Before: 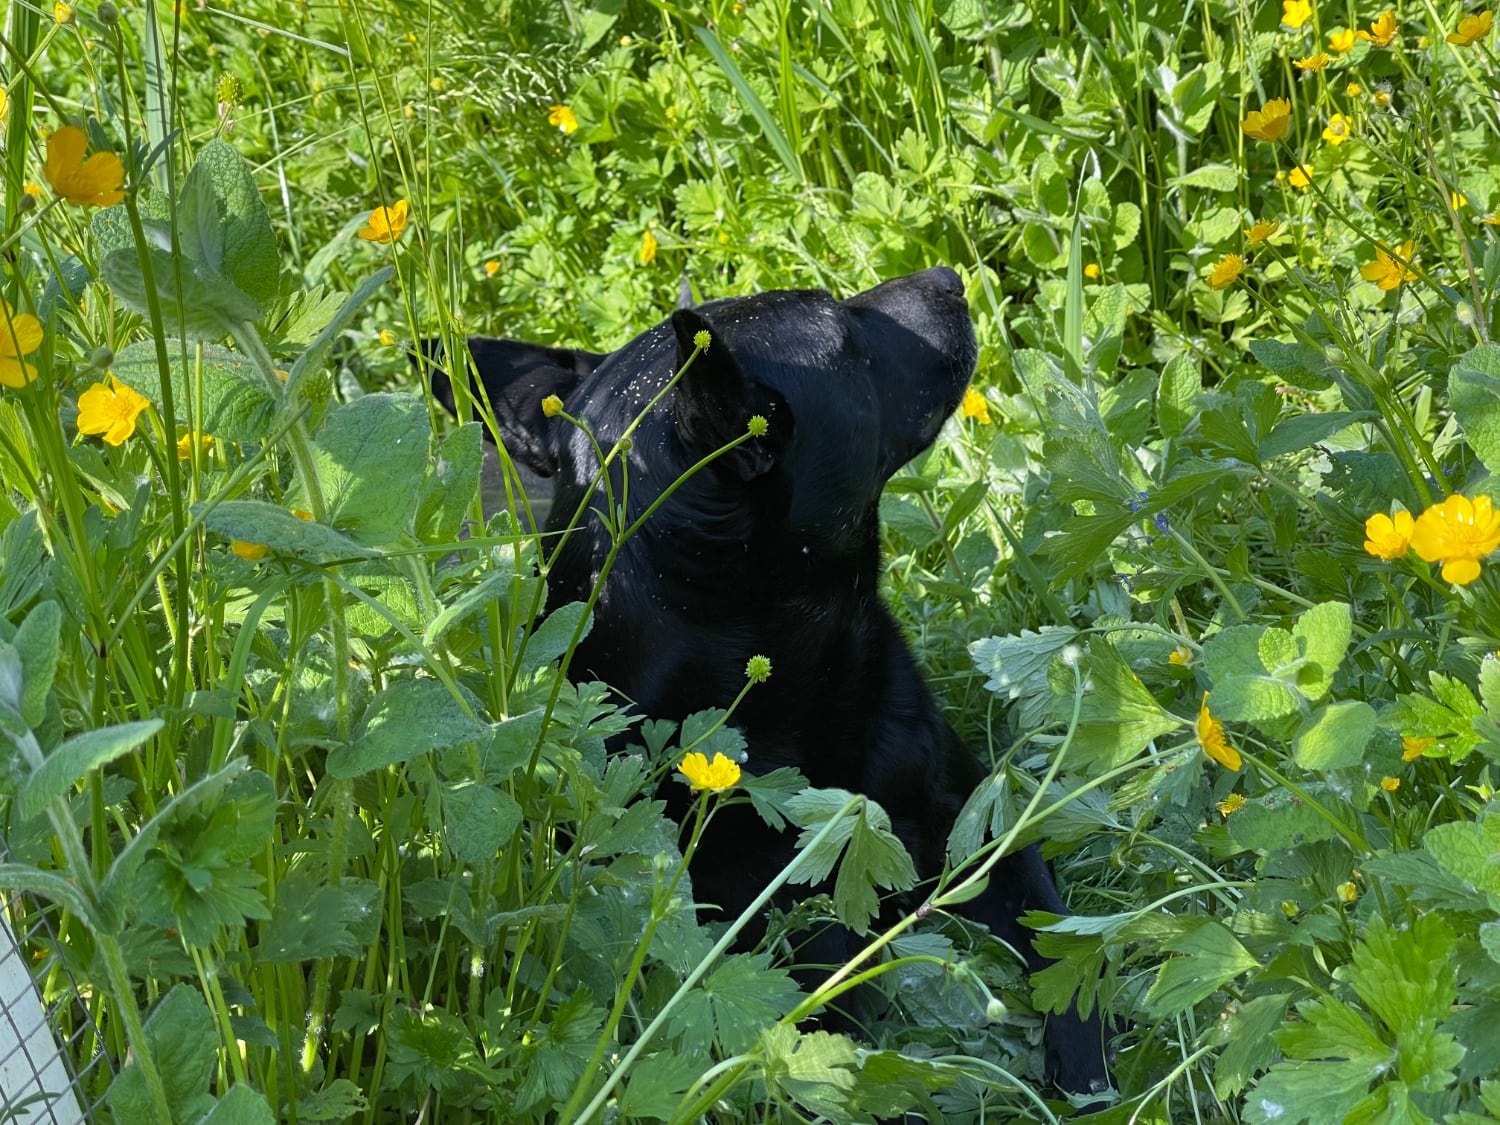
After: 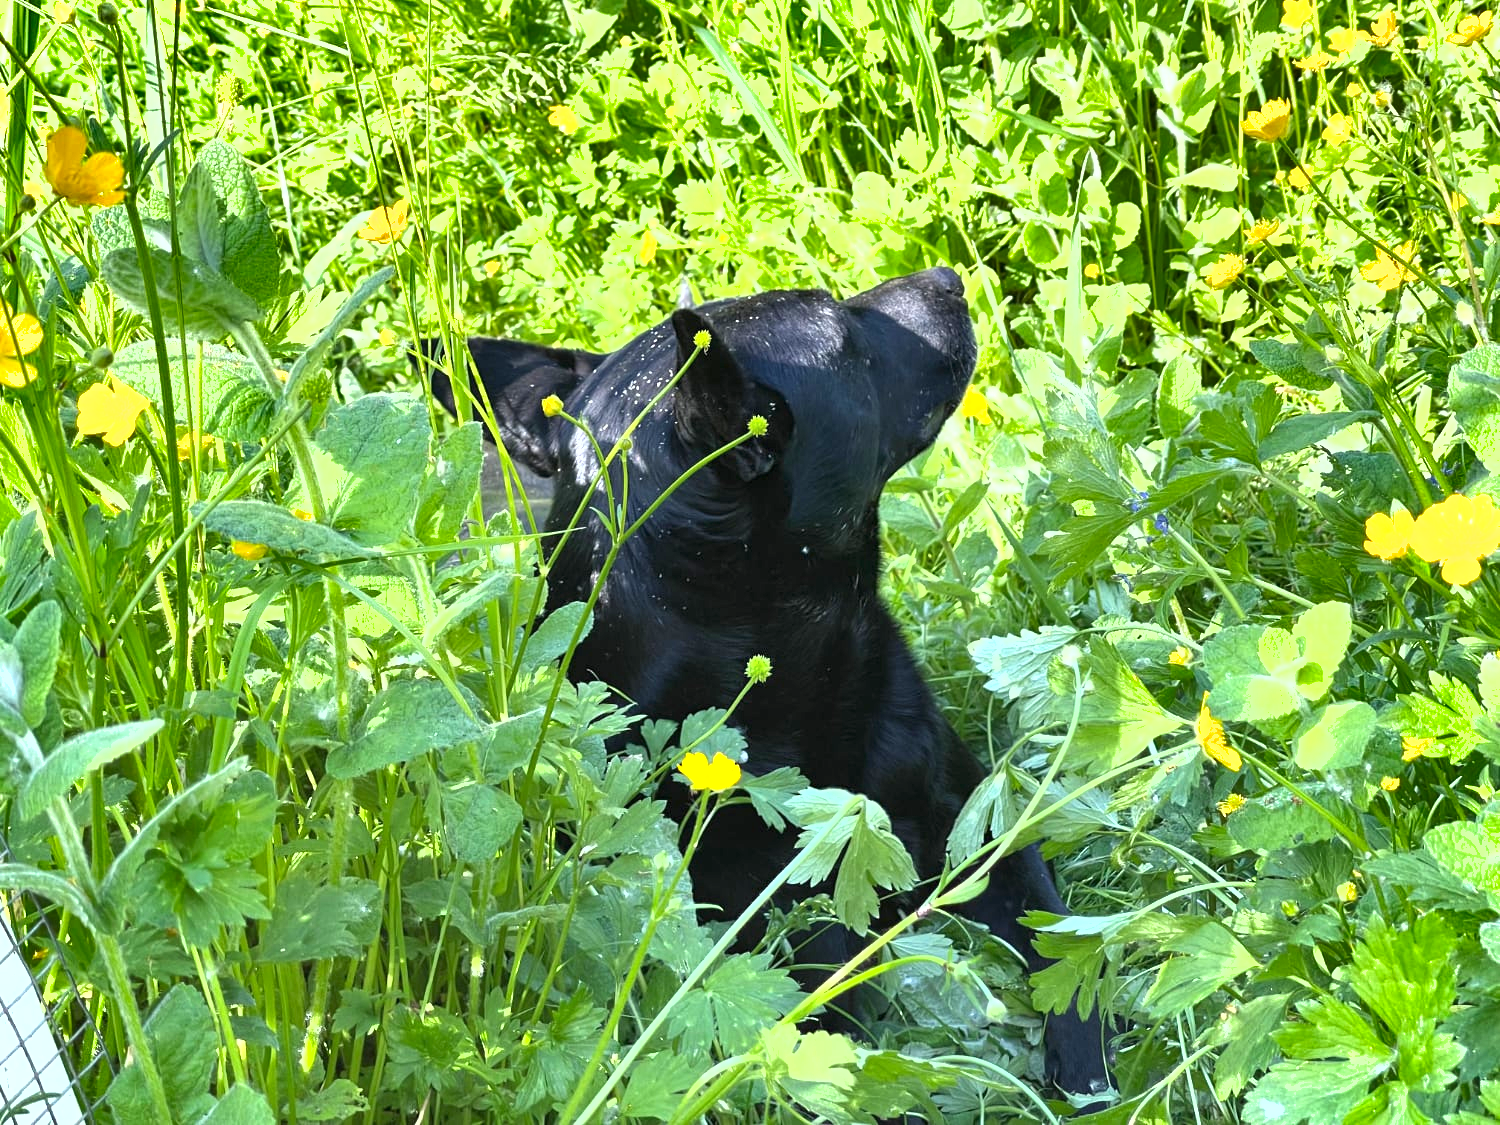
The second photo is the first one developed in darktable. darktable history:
sharpen: radius 2.883, amount 0.868, threshold 47.523
exposure: black level correction 0, exposure 1.45 EV, compensate exposure bias true, compensate highlight preservation false
shadows and highlights: low approximation 0.01, soften with gaussian
